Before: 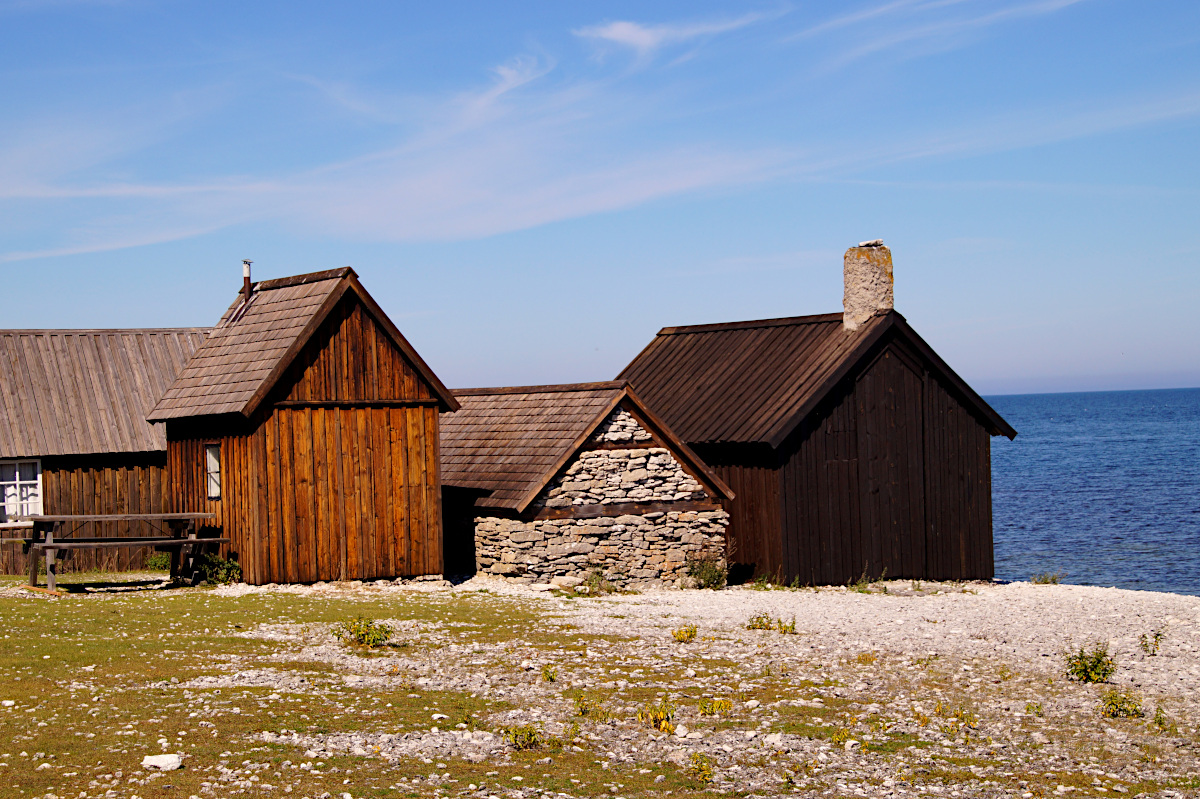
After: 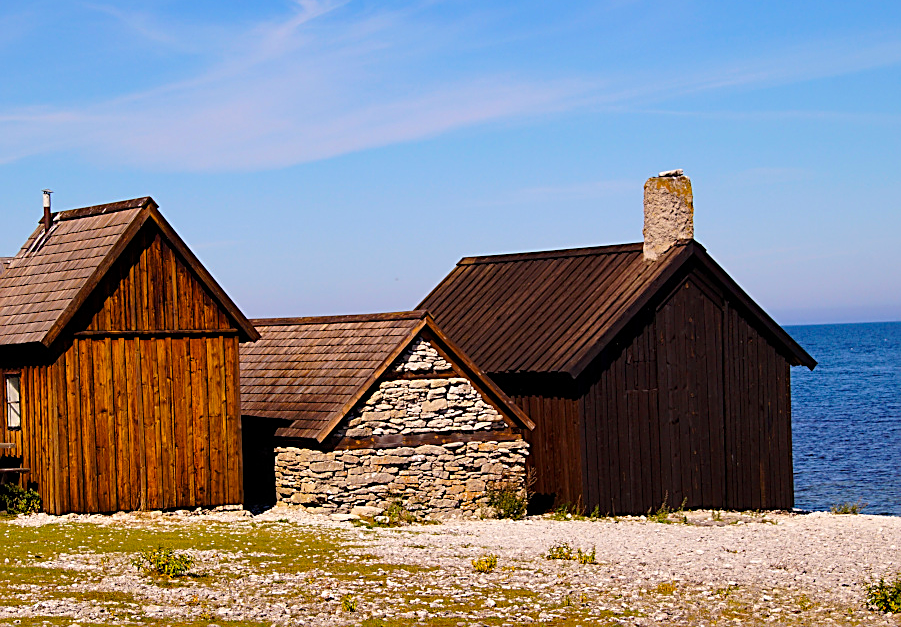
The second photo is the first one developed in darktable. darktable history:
crop: left 16.738%, top 8.782%, right 8.142%, bottom 12.646%
color balance rgb: perceptual saturation grading › global saturation 25.508%, global vibrance 20%
sharpen: amount 0.592
